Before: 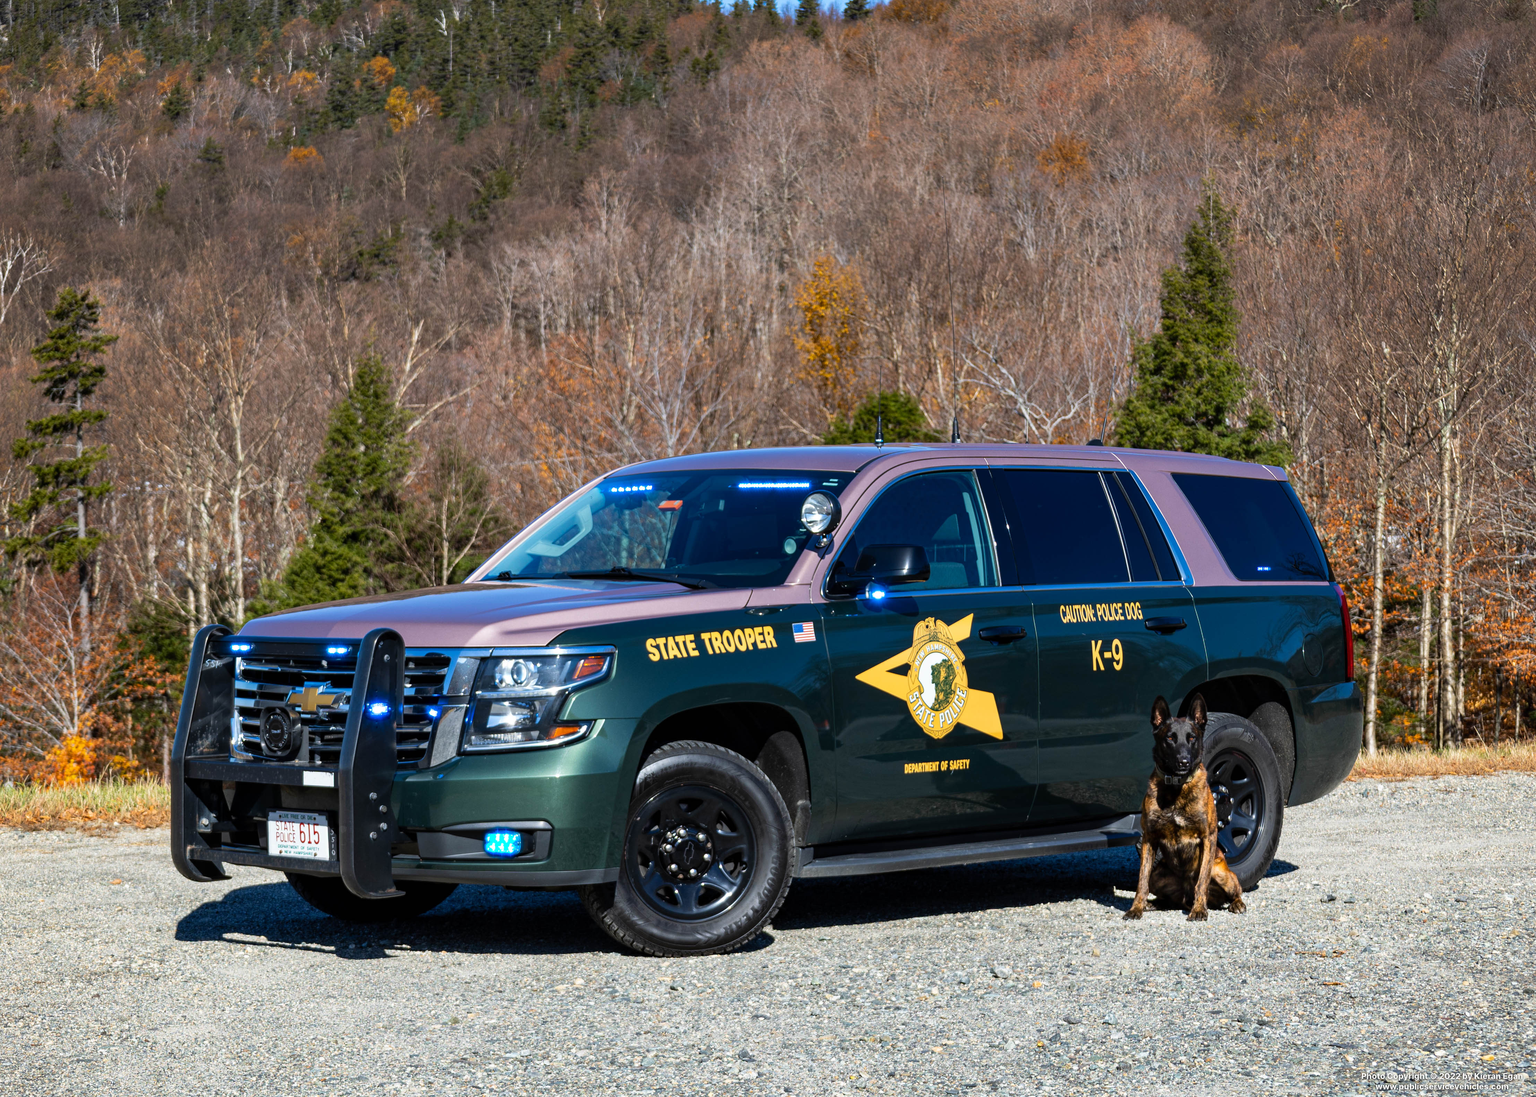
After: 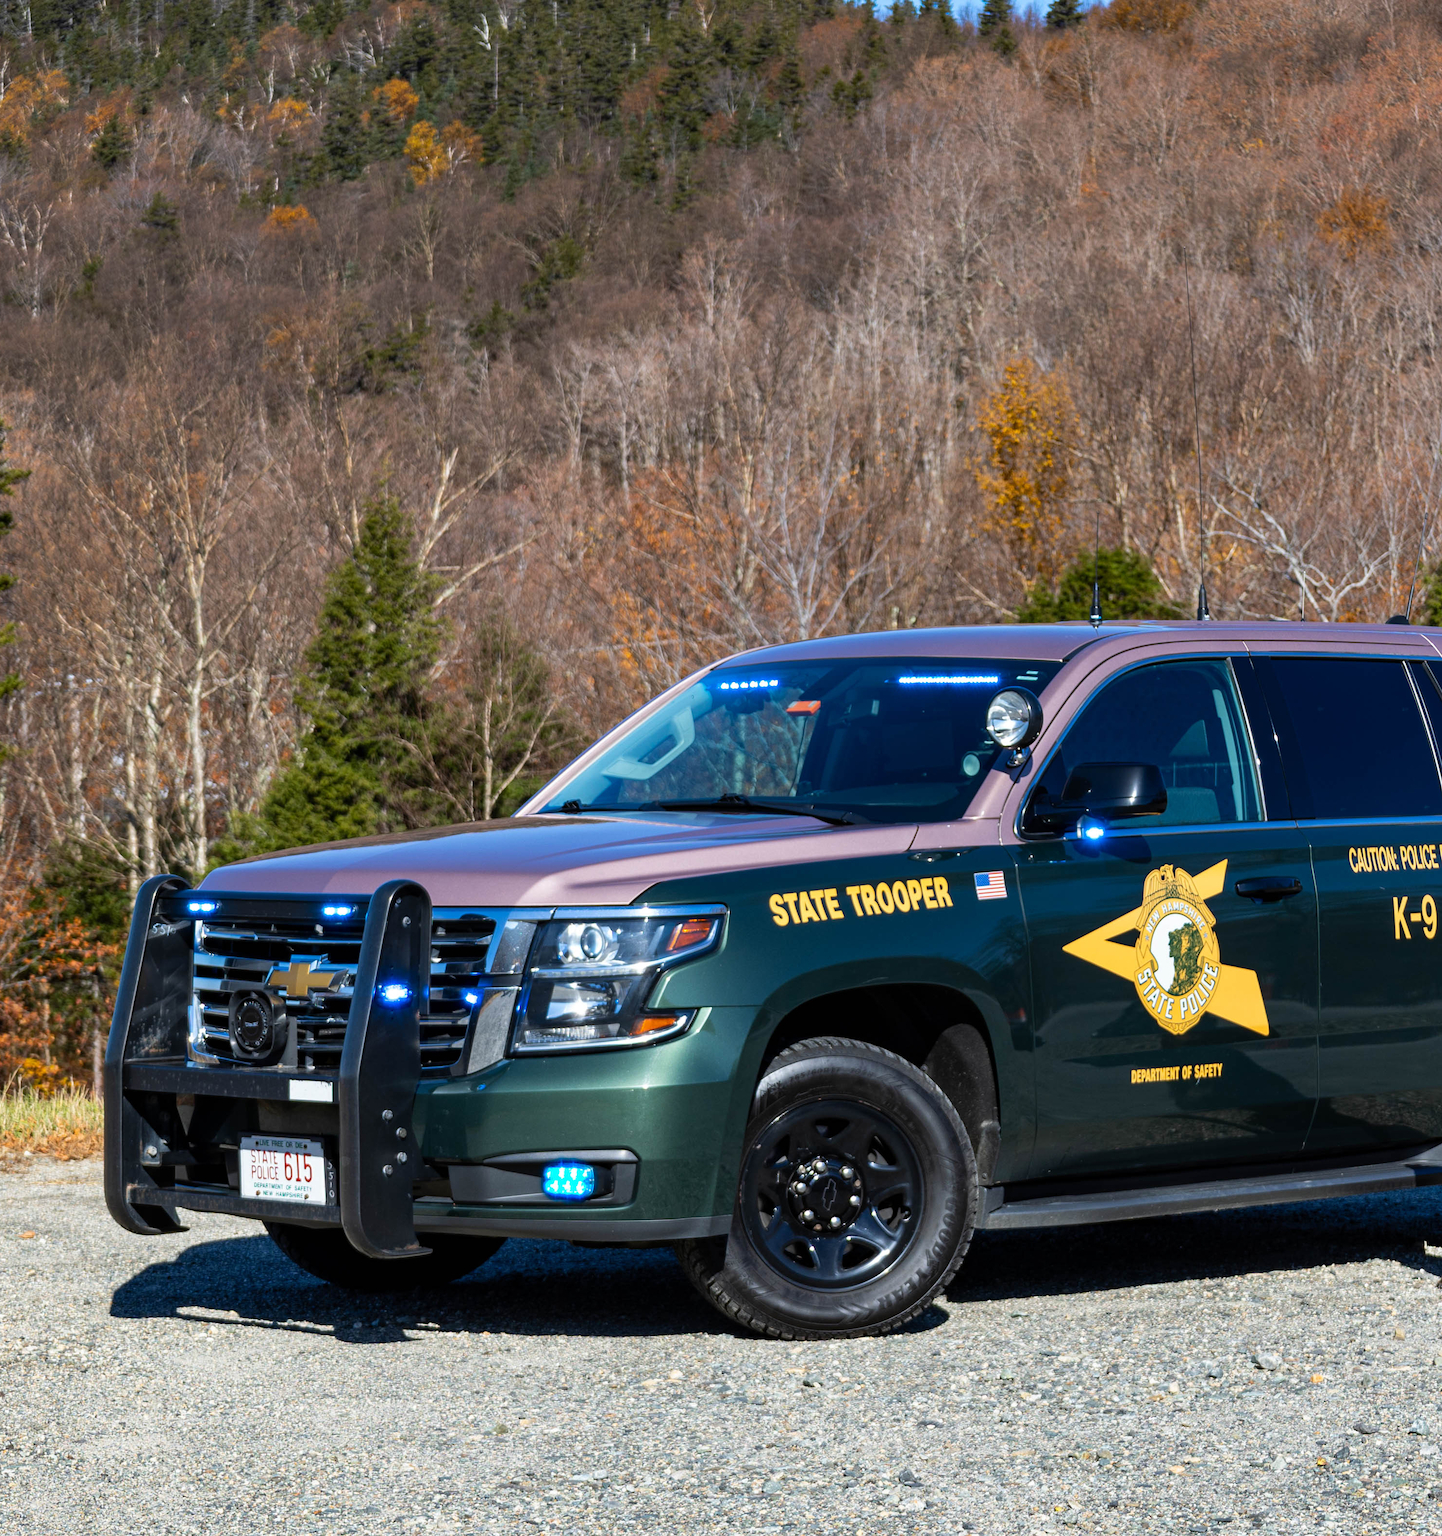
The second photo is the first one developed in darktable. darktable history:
crop and rotate: left 6.329%, right 26.563%
